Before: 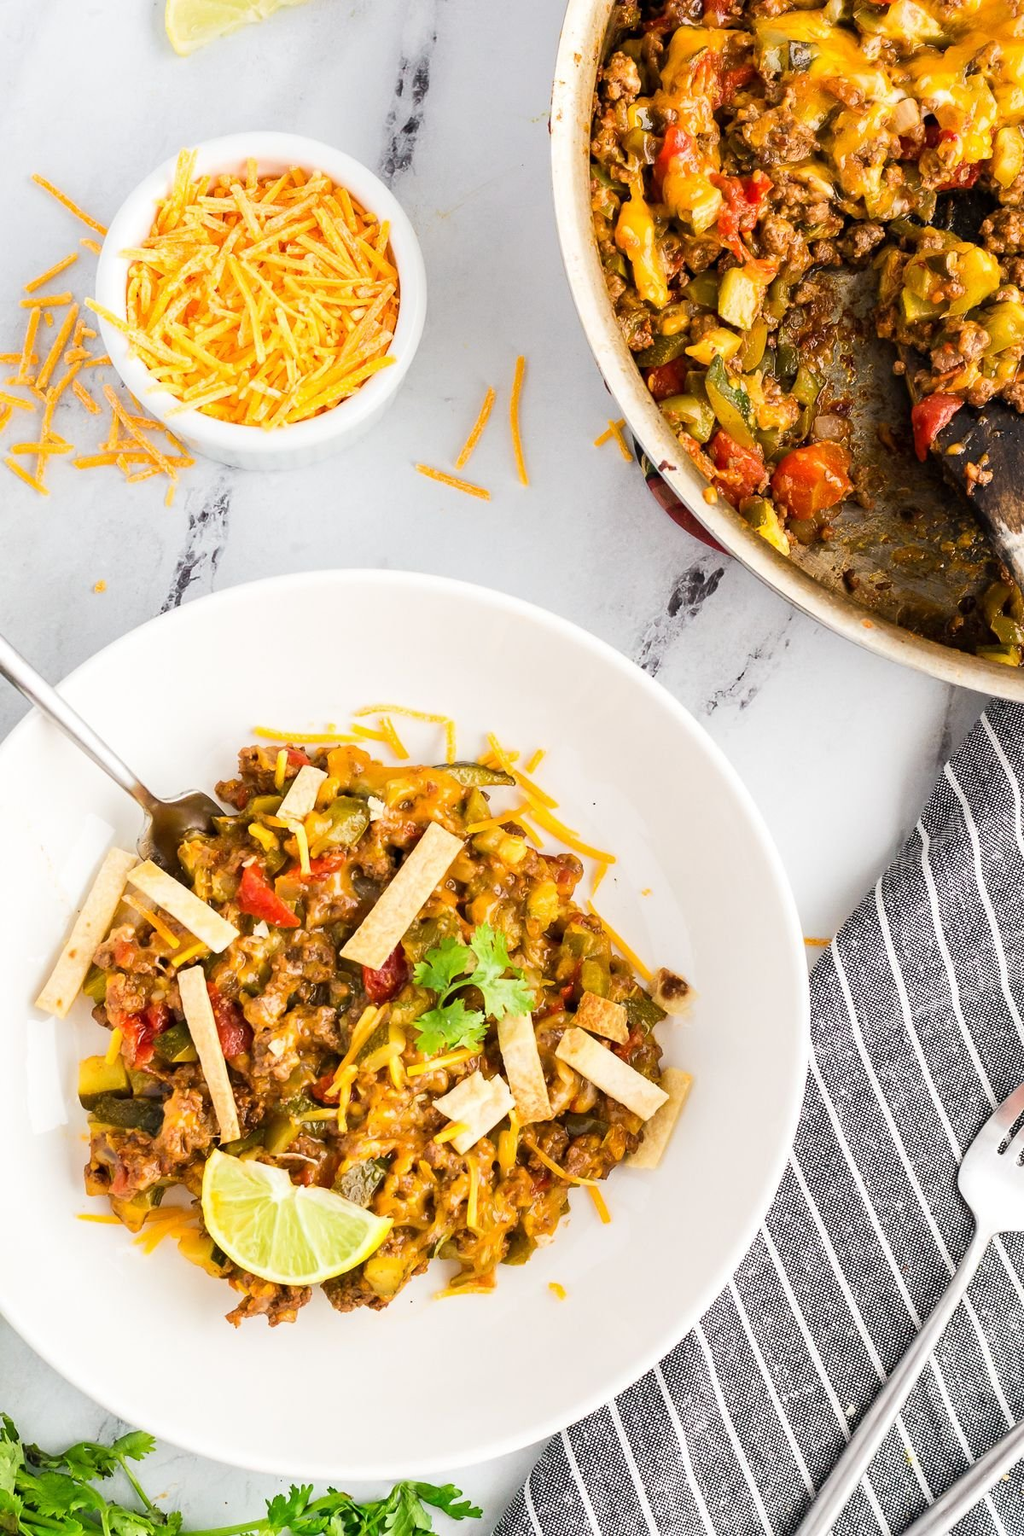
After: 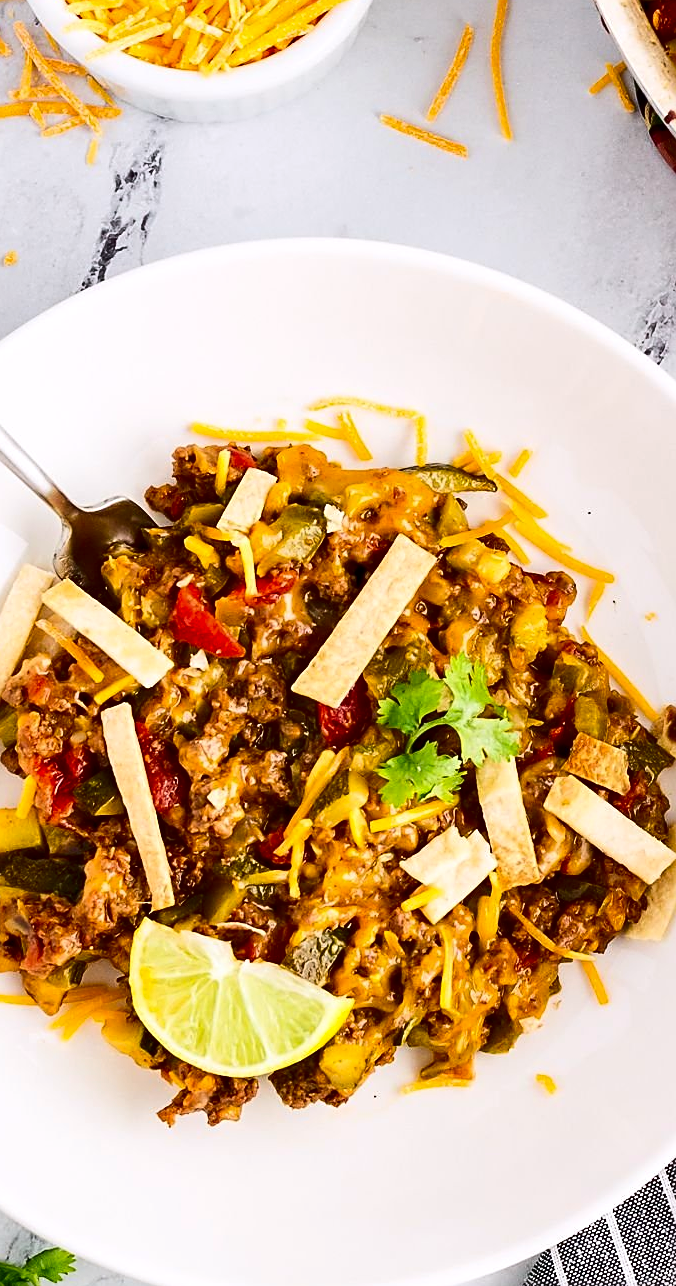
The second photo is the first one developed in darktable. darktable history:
crop: left 8.966%, top 23.852%, right 34.699%, bottom 4.703%
white balance: red 1.009, blue 1.027
contrast brightness saturation: contrast 0.19, brightness -0.24, saturation 0.11
sharpen: on, module defaults
